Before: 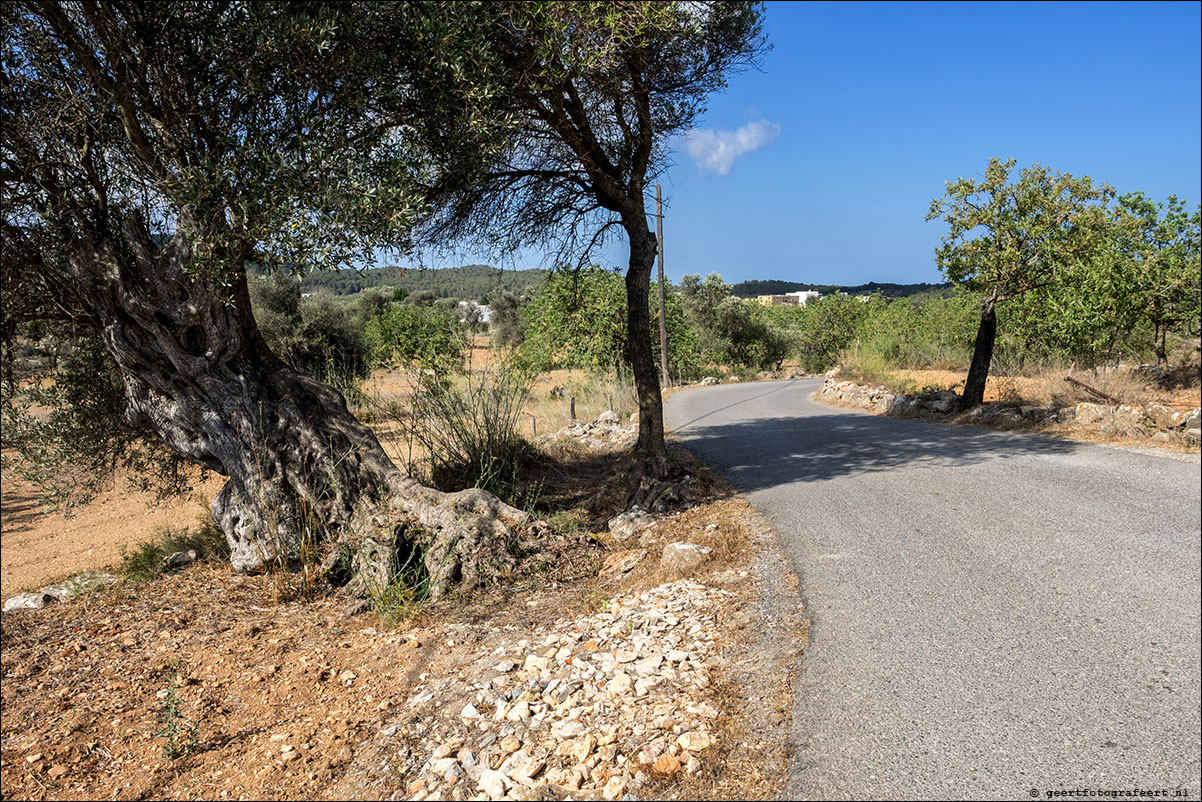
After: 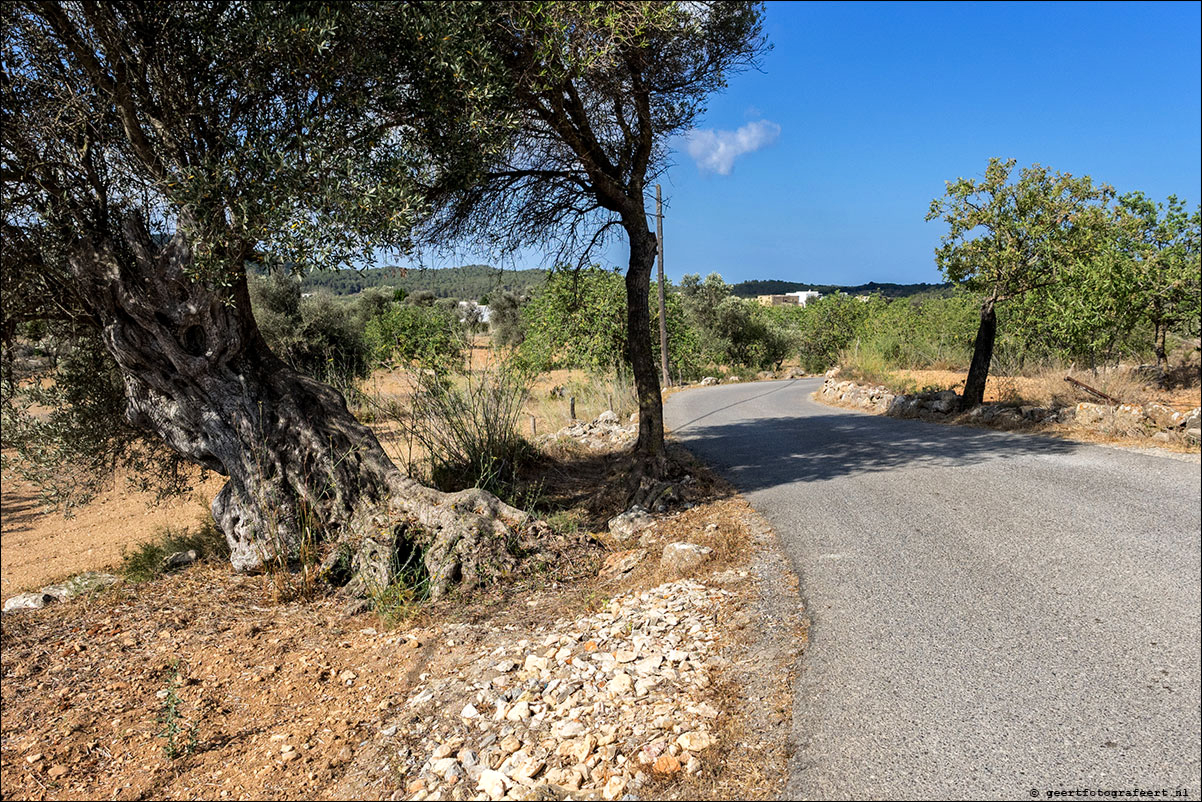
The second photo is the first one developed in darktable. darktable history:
haze removal: compatibility mode true, adaptive false
shadows and highlights: radius 108.52, shadows 23.73, highlights -59.32, low approximation 0.01, soften with gaussian
